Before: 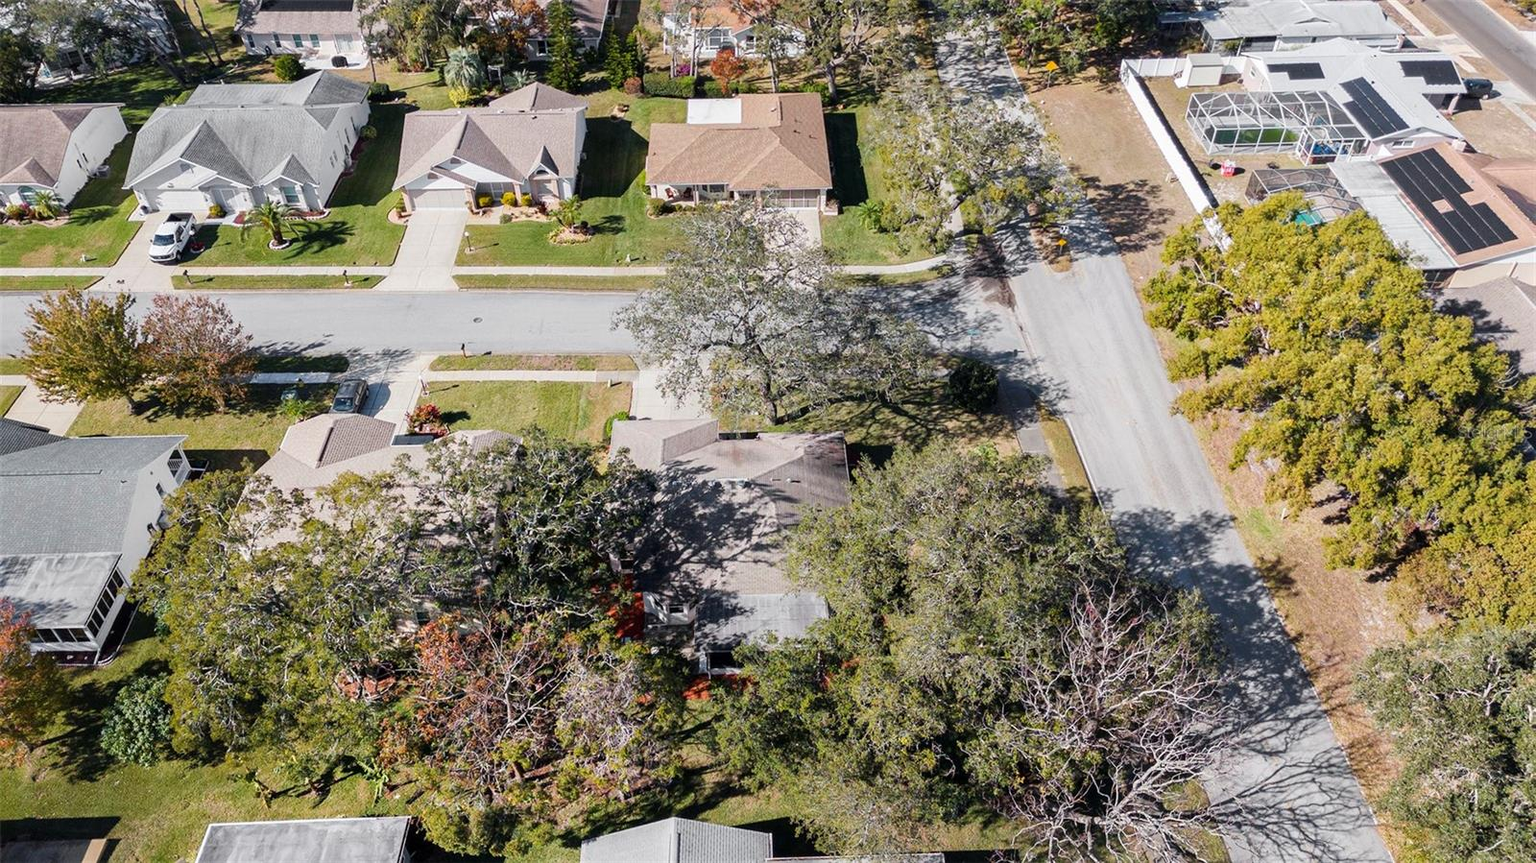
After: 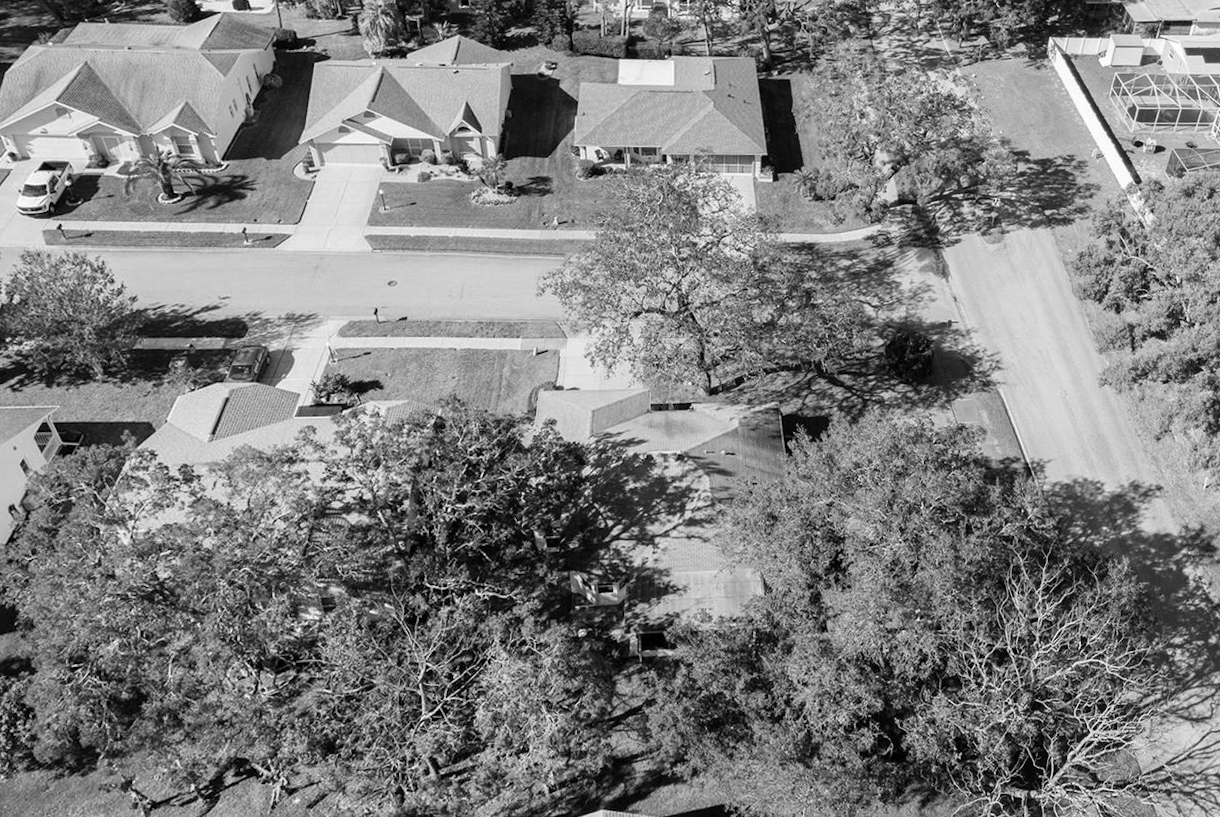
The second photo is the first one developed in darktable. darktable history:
monochrome: on, module defaults
rotate and perspective: rotation -0.013°, lens shift (vertical) -0.027, lens shift (horizontal) 0.178, crop left 0.016, crop right 0.989, crop top 0.082, crop bottom 0.918
crop: left 9.88%, right 12.664%
